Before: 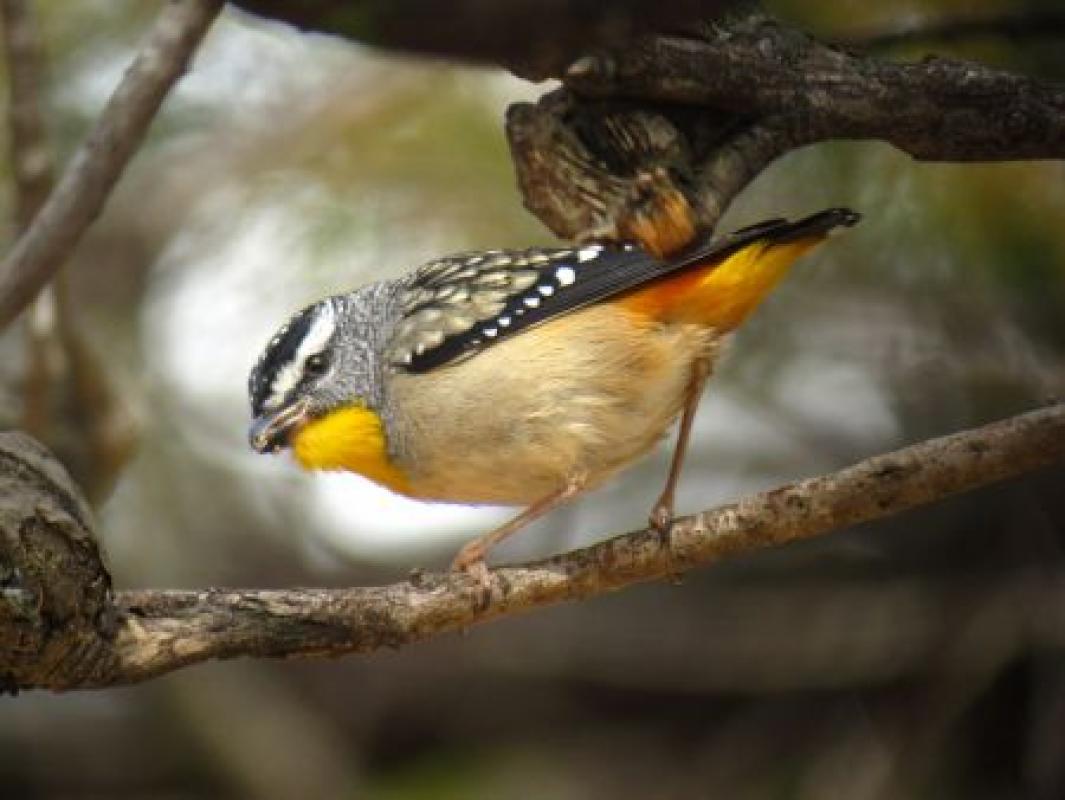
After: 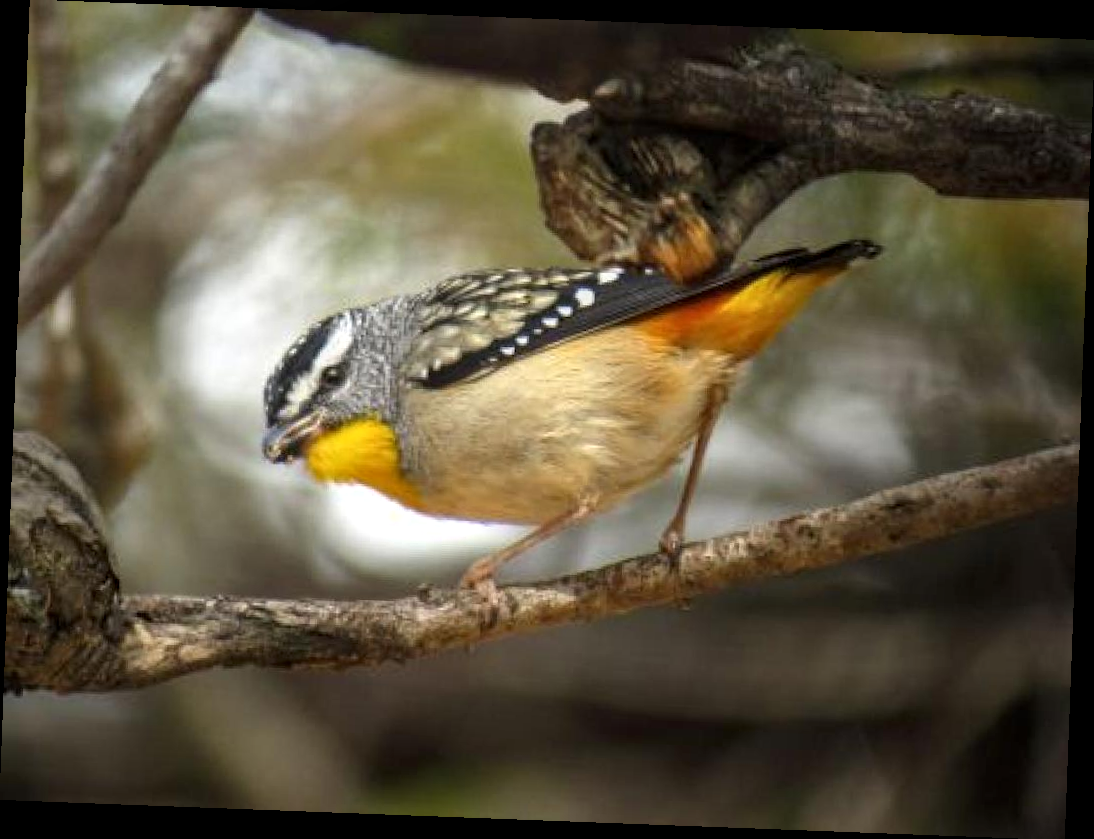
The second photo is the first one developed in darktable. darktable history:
local contrast: on, module defaults
rotate and perspective: rotation 2.17°, automatic cropping off
